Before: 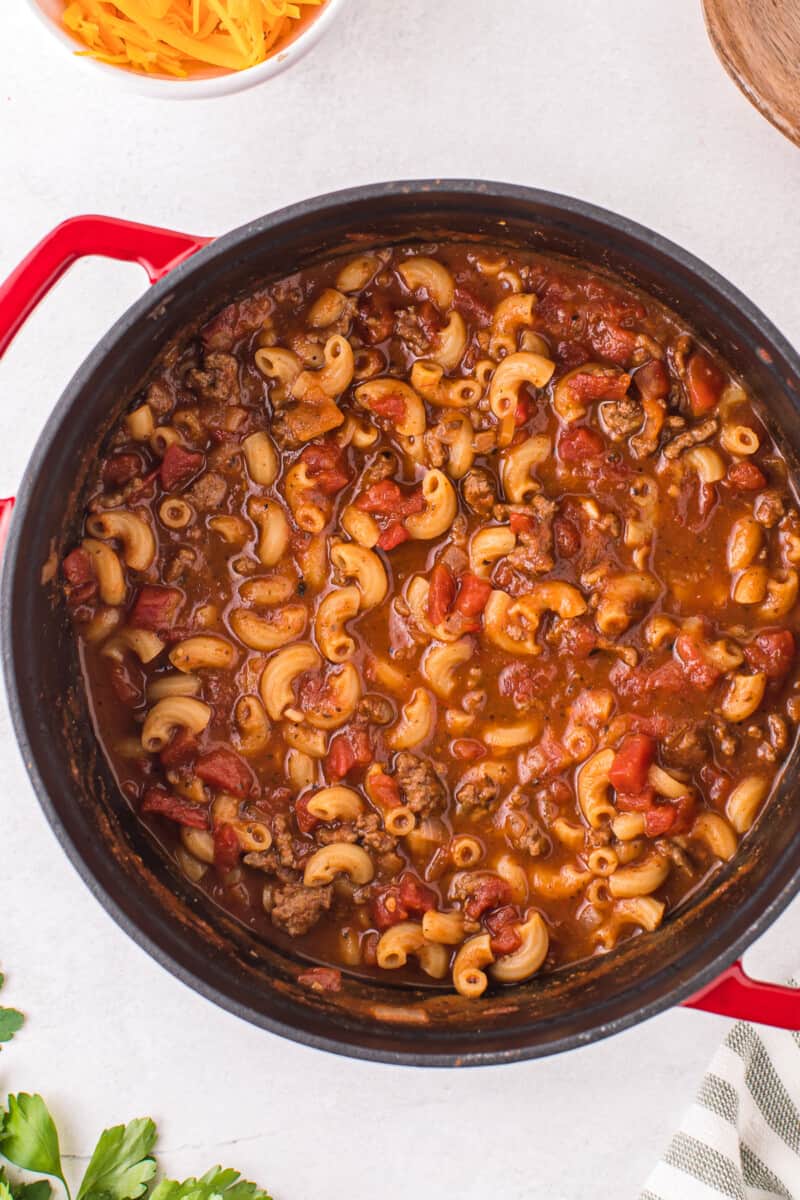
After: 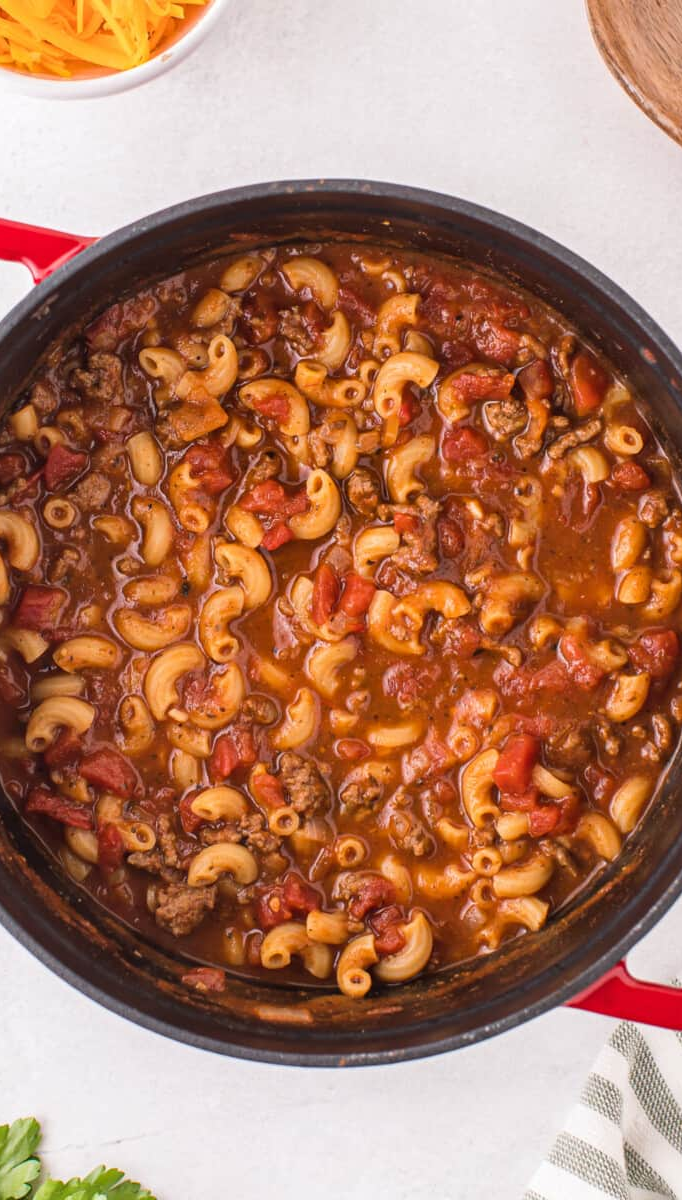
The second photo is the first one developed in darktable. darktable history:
crop and rotate: left 14.726%
